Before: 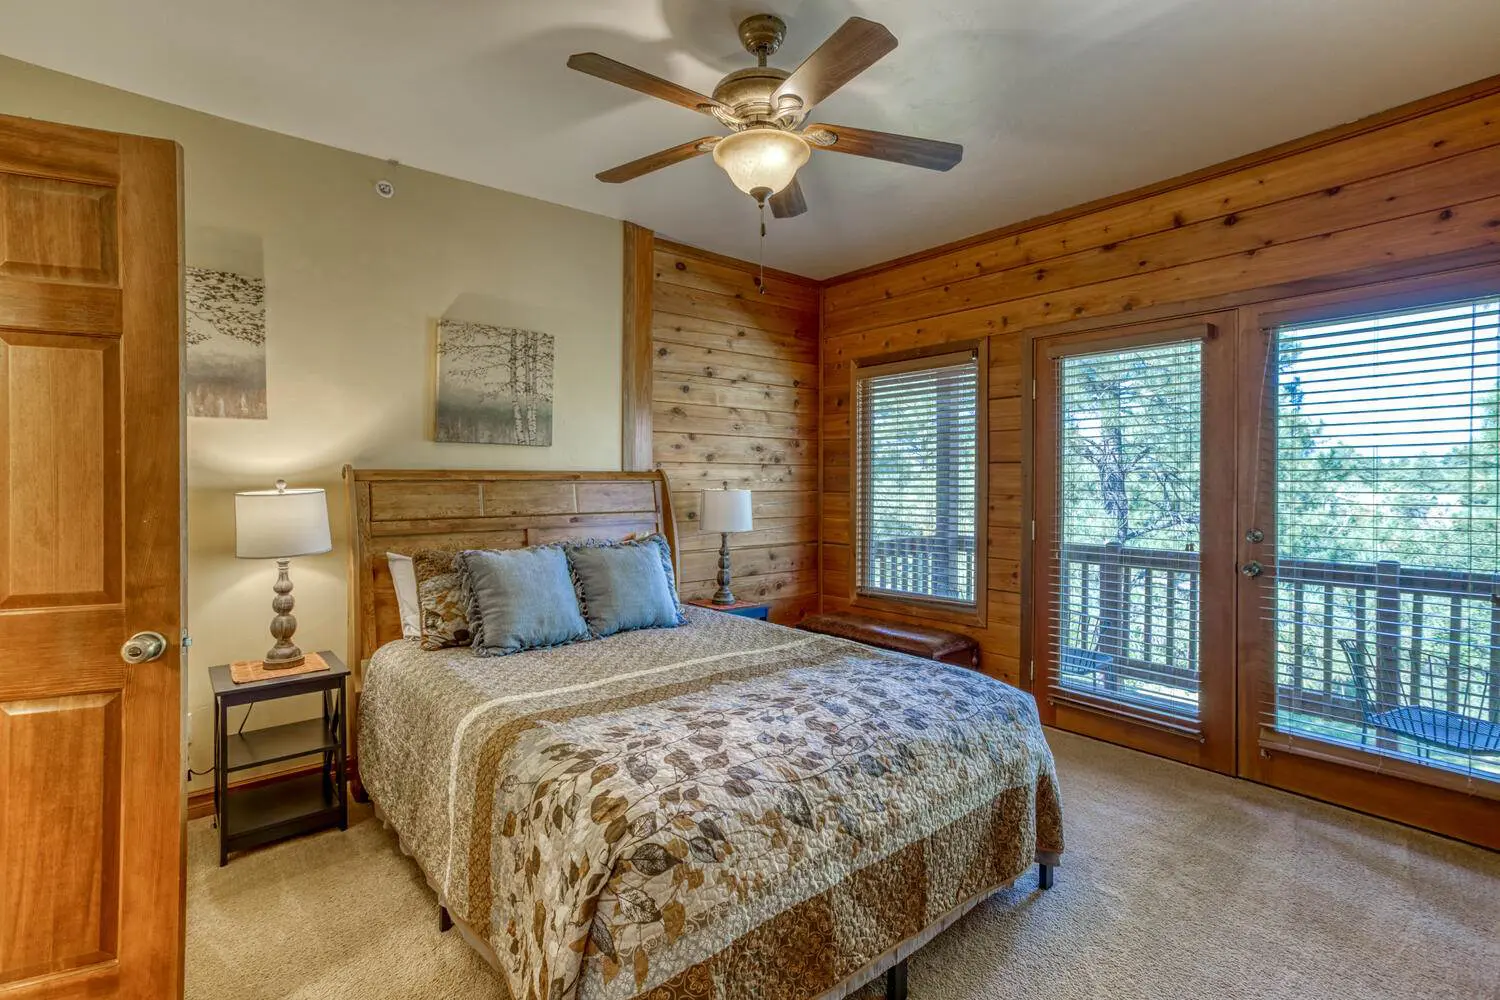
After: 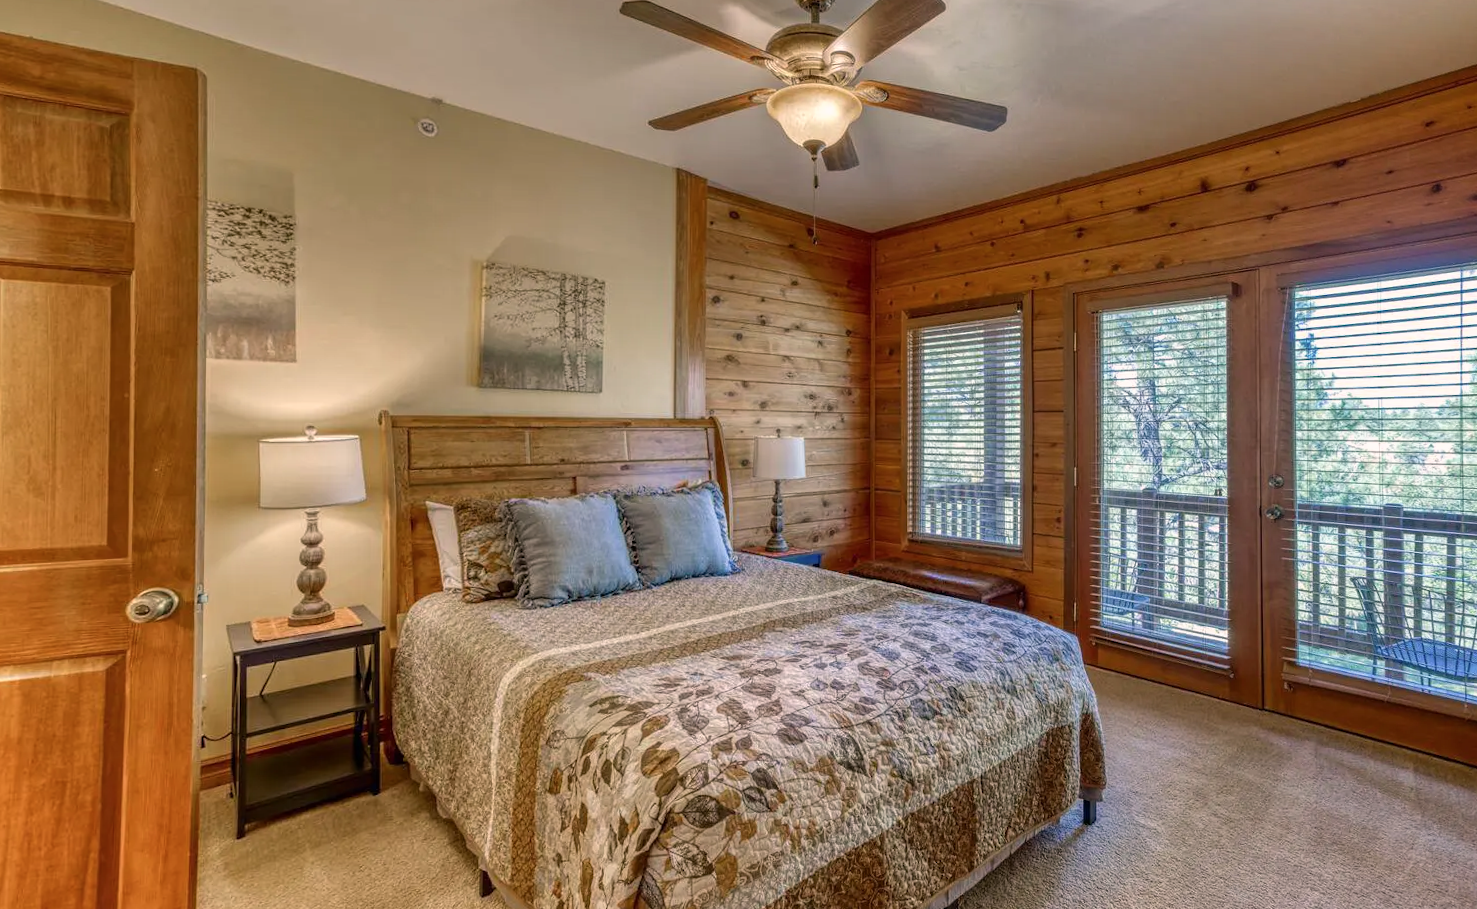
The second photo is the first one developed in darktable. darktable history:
color correction: highlights a* 7.34, highlights b* 4.37
rotate and perspective: rotation -0.013°, lens shift (vertical) -0.027, lens shift (horizontal) 0.178, crop left 0.016, crop right 0.989, crop top 0.082, crop bottom 0.918
color balance rgb: perceptual saturation grading › global saturation -3%
